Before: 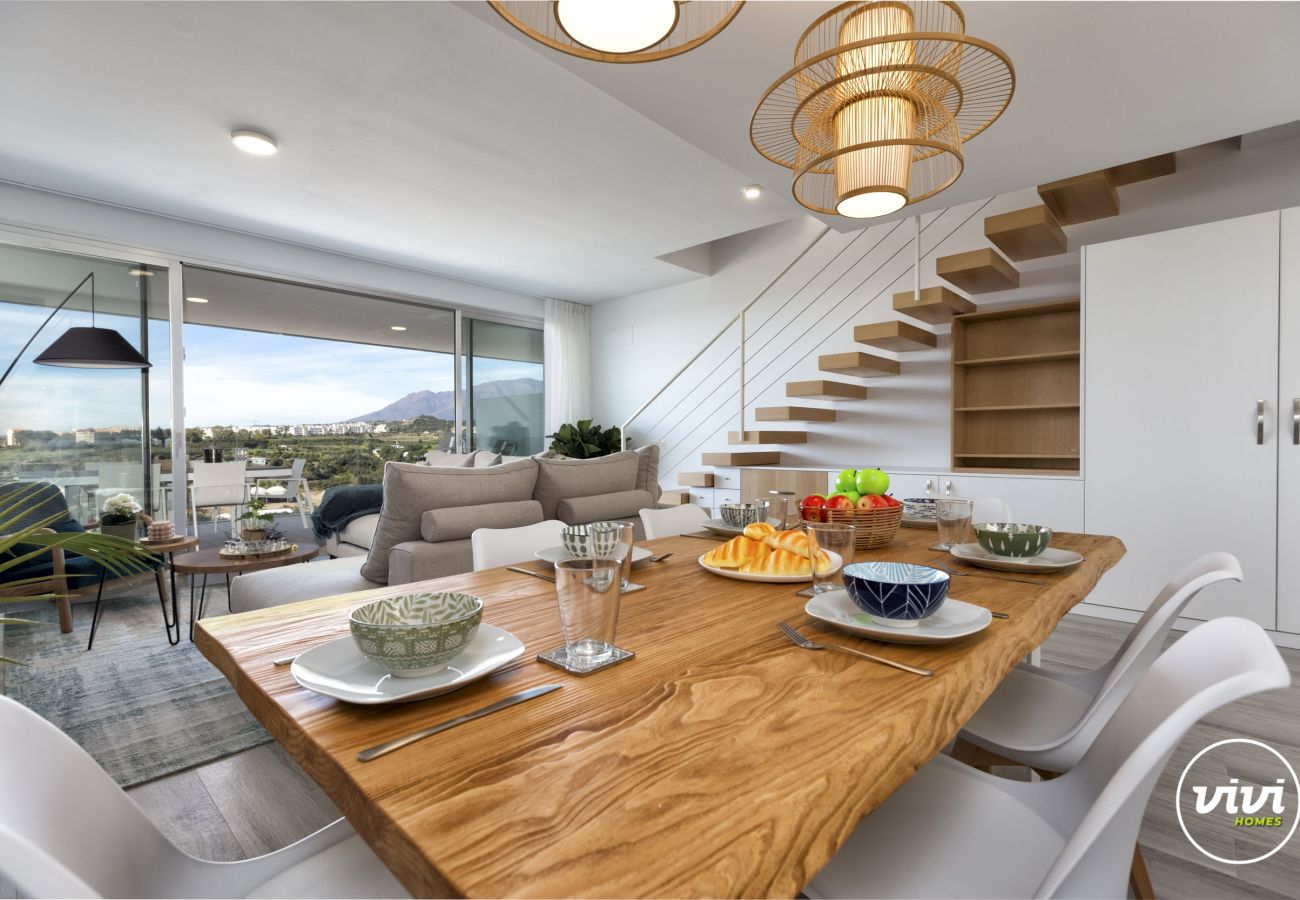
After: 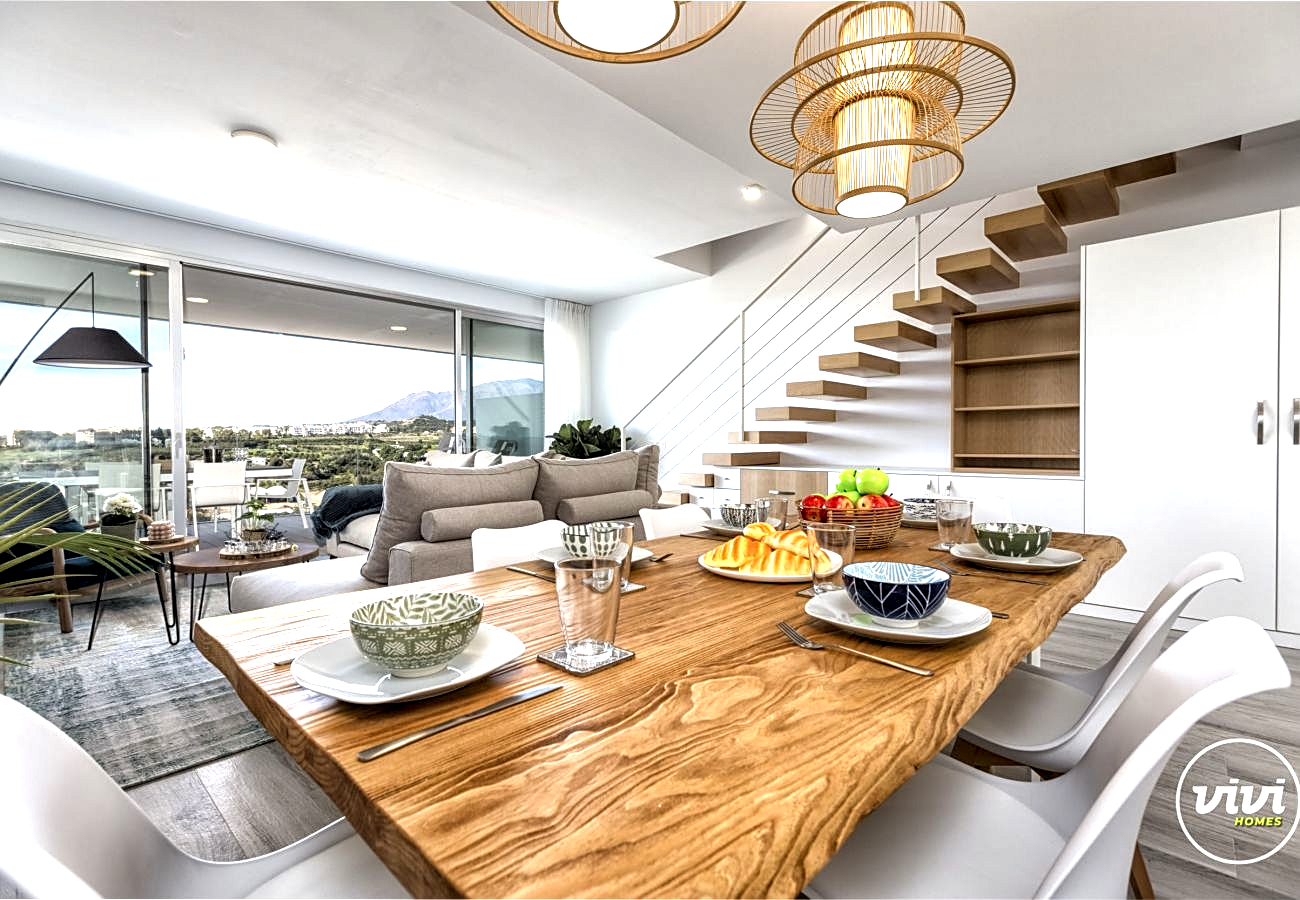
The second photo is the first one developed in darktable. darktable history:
local contrast: detail 150%
tone equalizer: -8 EV -0.748 EV, -7 EV -0.73 EV, -6 EV -0.634 EV, -5 EV -0.373 EV, -3 EV 0.367 EV, -2 EV 0.6 EV, -1 EV 0.693 EV, +0 EV 0.74 EV
sharpen: on, module defaults
